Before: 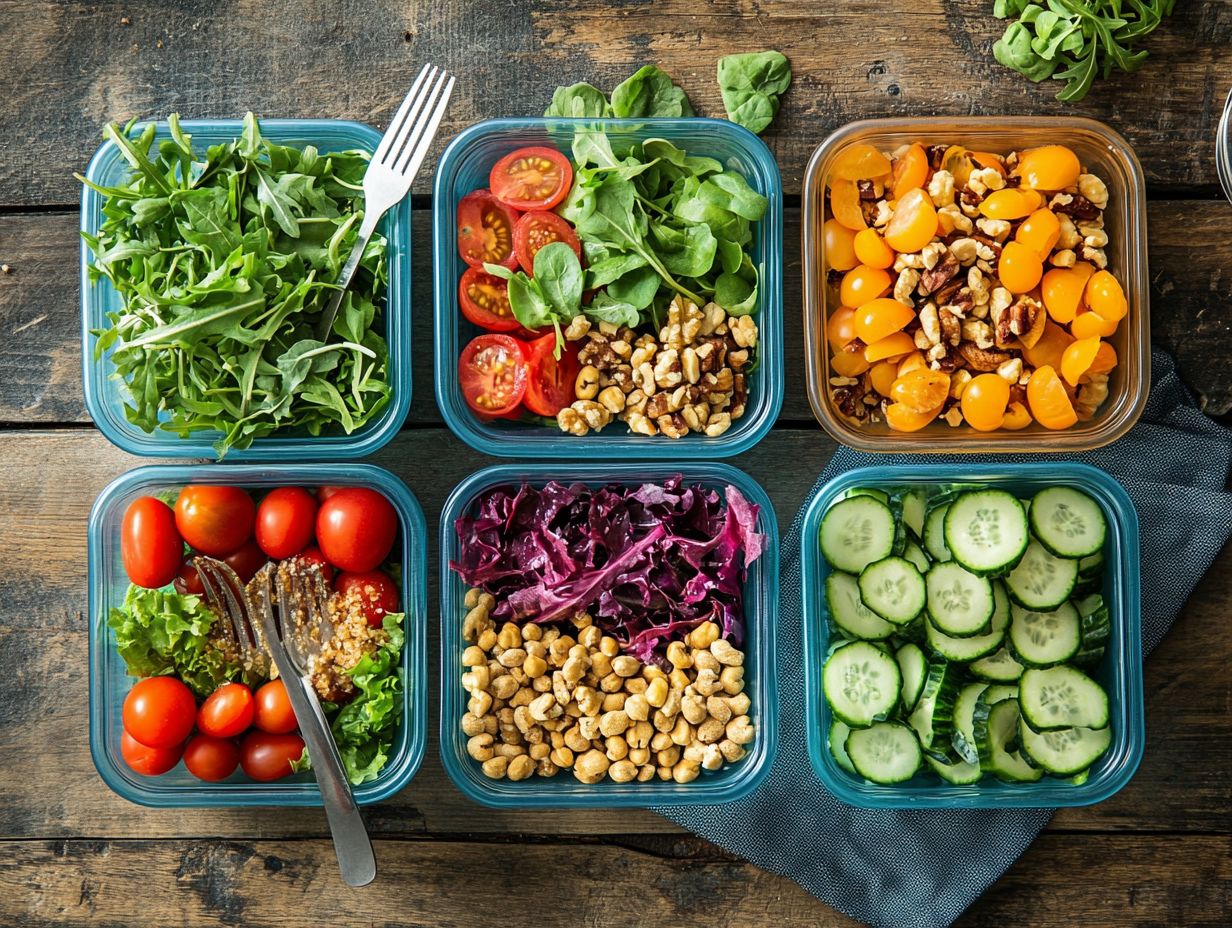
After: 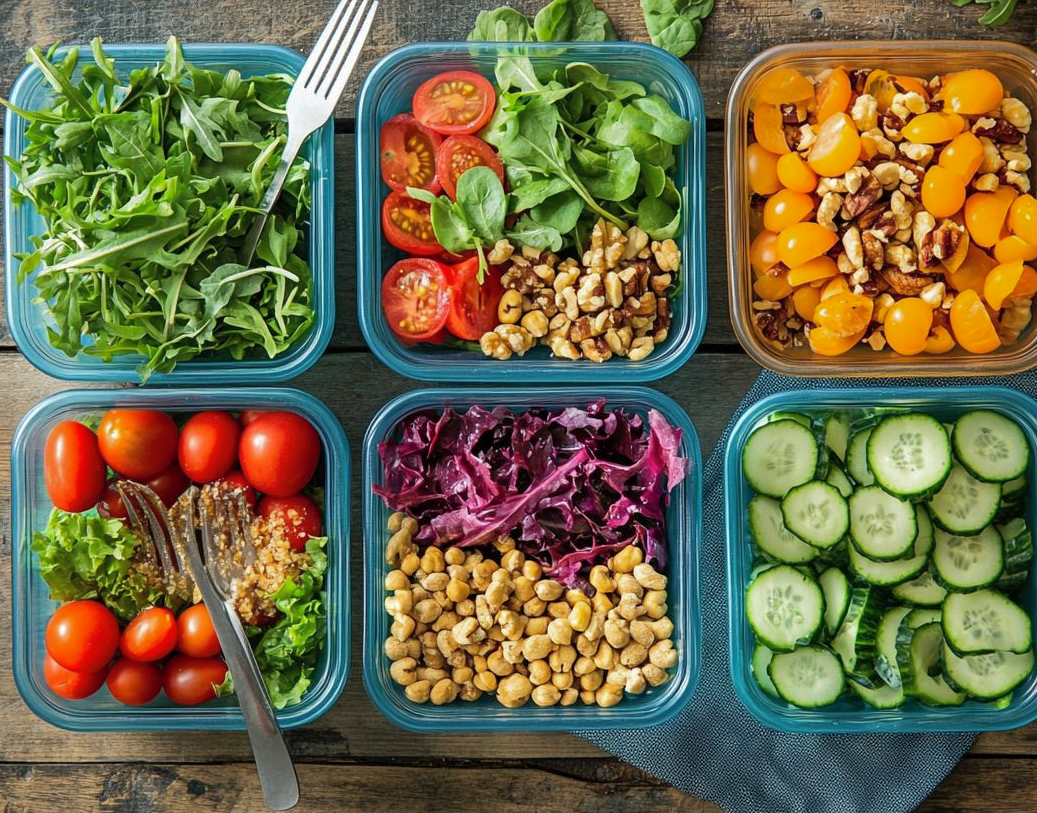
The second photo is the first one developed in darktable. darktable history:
shadows and highlights: on, module defaults
crop: left 6.271%, top 8.283%, right 9.524%, bottom 4.013%
